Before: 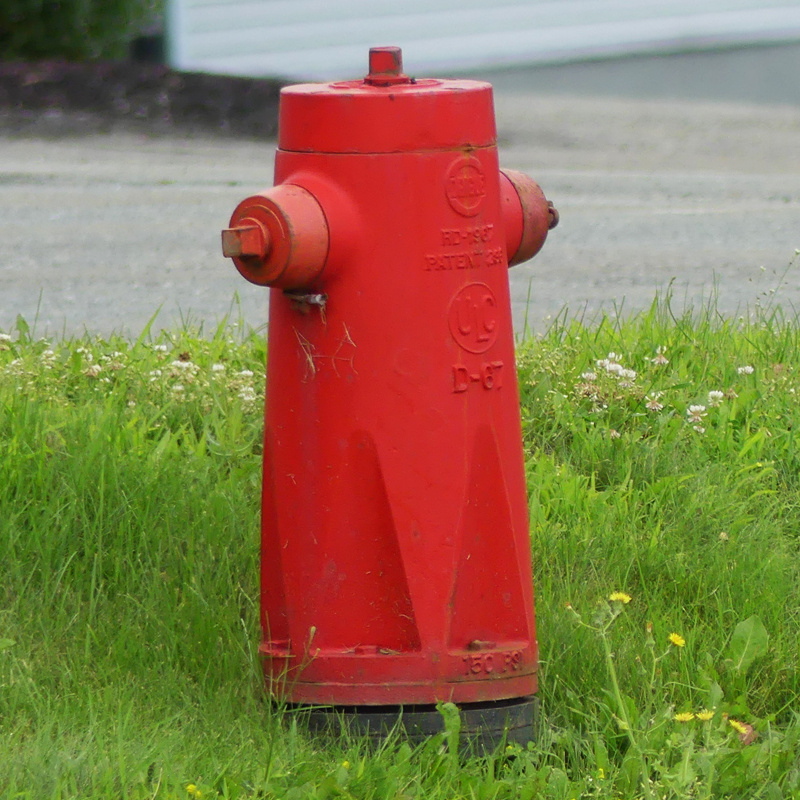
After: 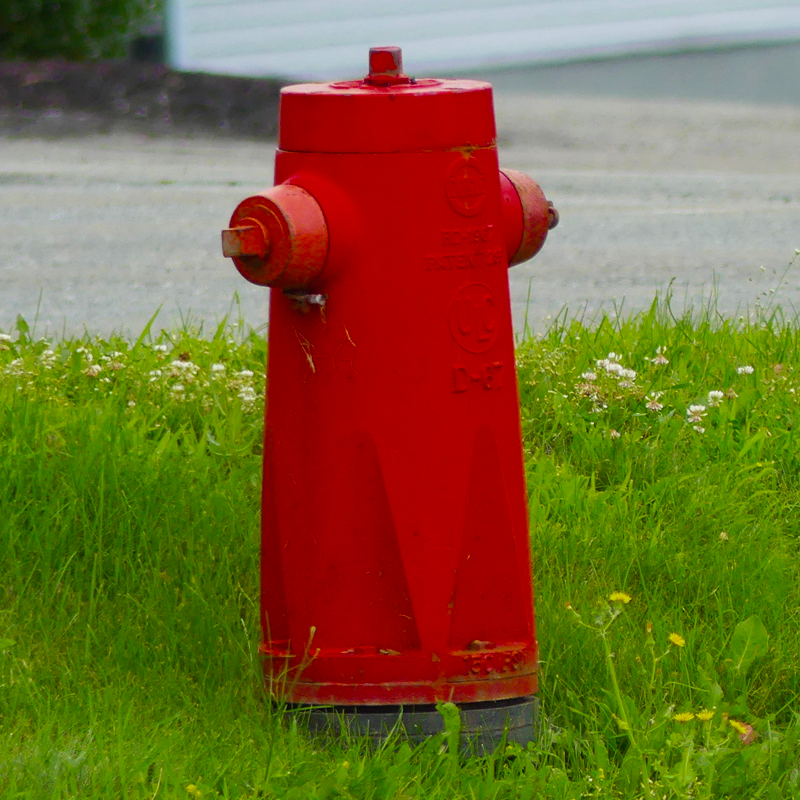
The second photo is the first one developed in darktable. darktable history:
shadows and highlights: shadows 24.79, highlights -25.08
color balance rgb: perceptual saturation grading › global saturation 19.519%, saturation formula JzAzBz (2021)
